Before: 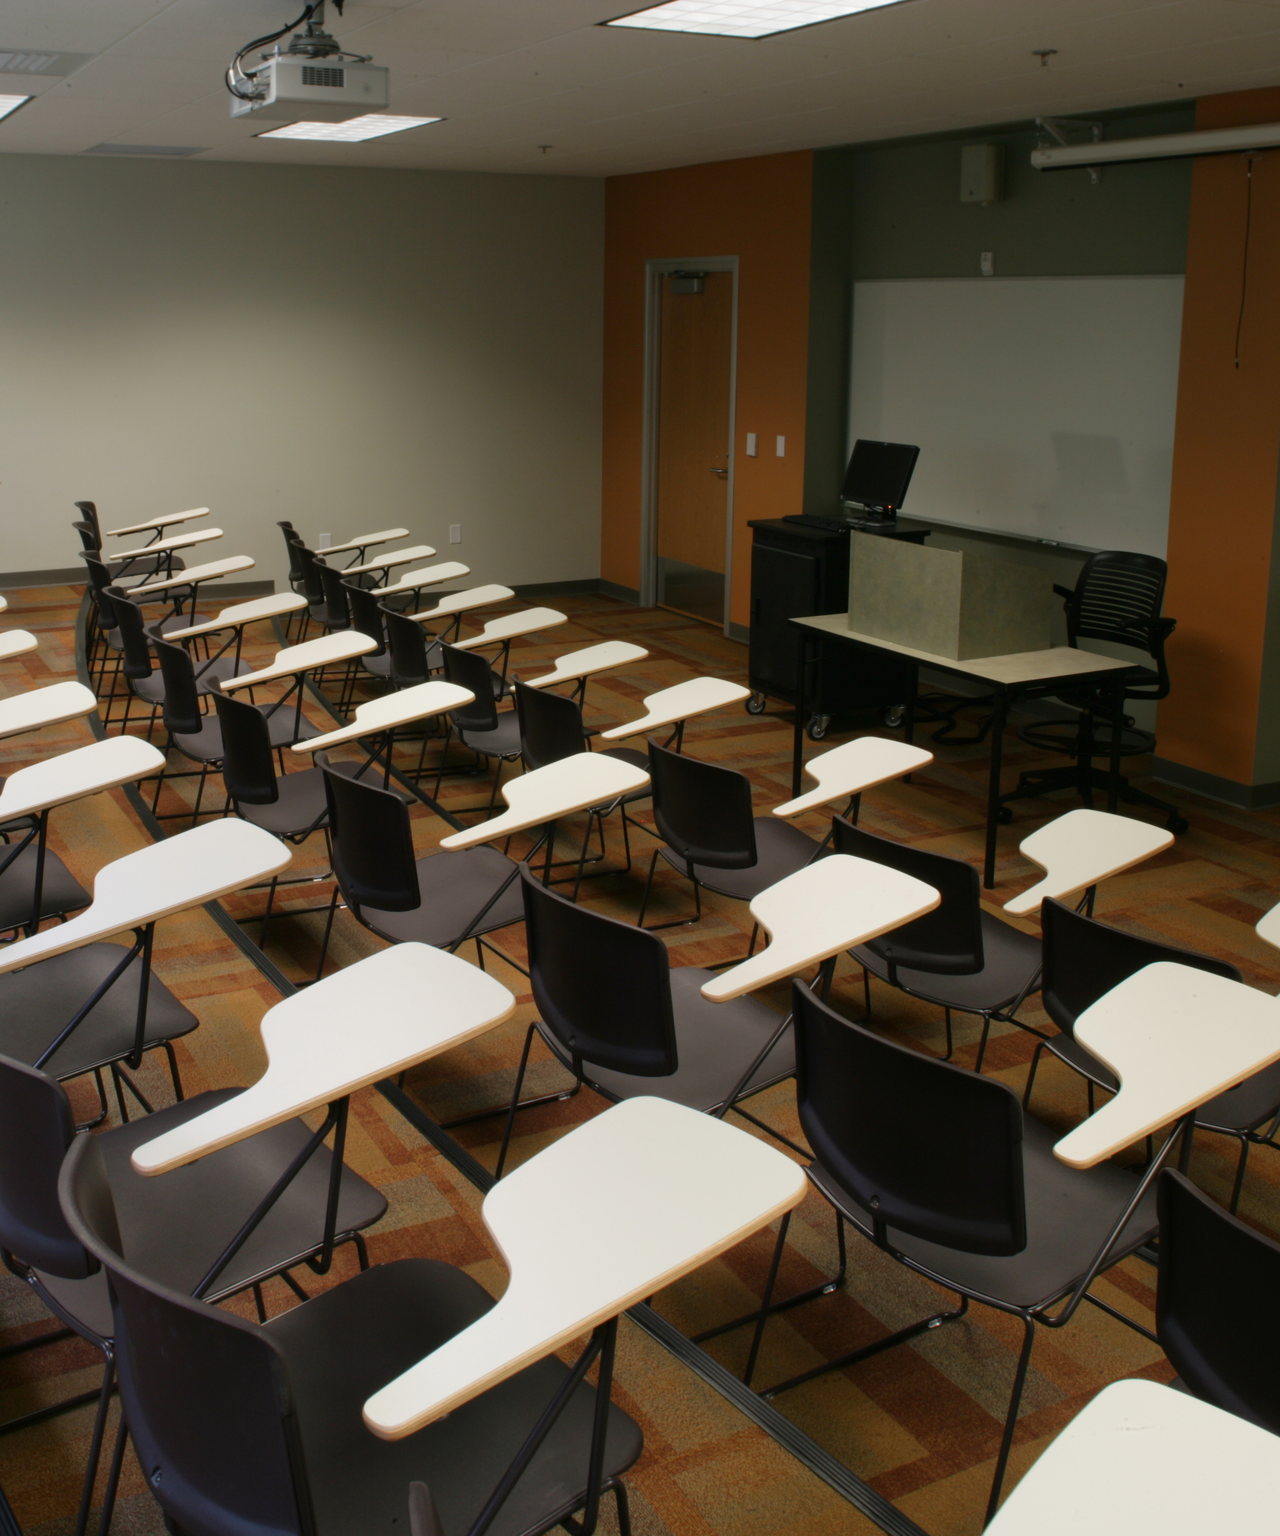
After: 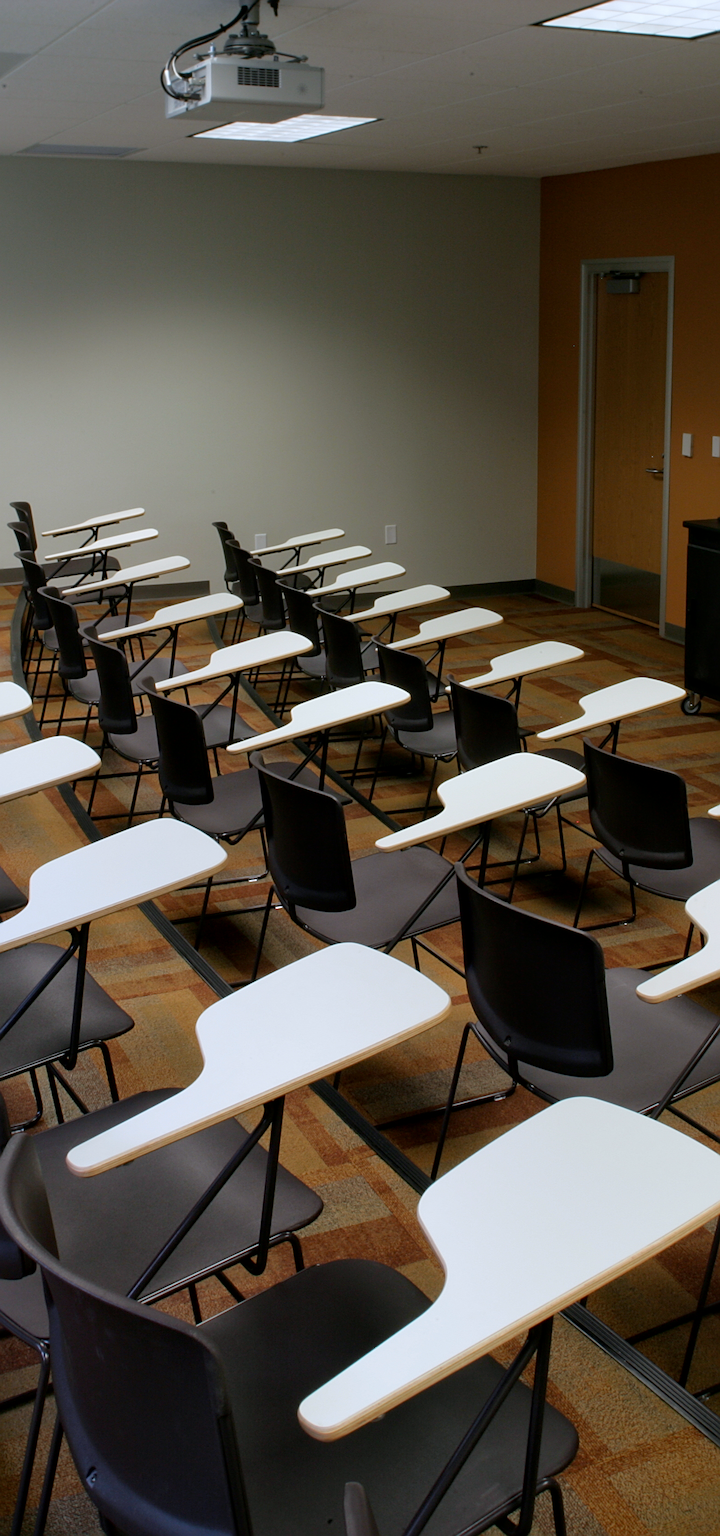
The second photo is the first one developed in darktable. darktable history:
sharpen: radius 2.543, amount 0.636
local contrast: mode bilateral grid, contrast 20, coarseness 50, detail 120%, midtone range 0.2
white balance: red 0.954, blue 1.079
crop: left 5.114%, right 38.589%
